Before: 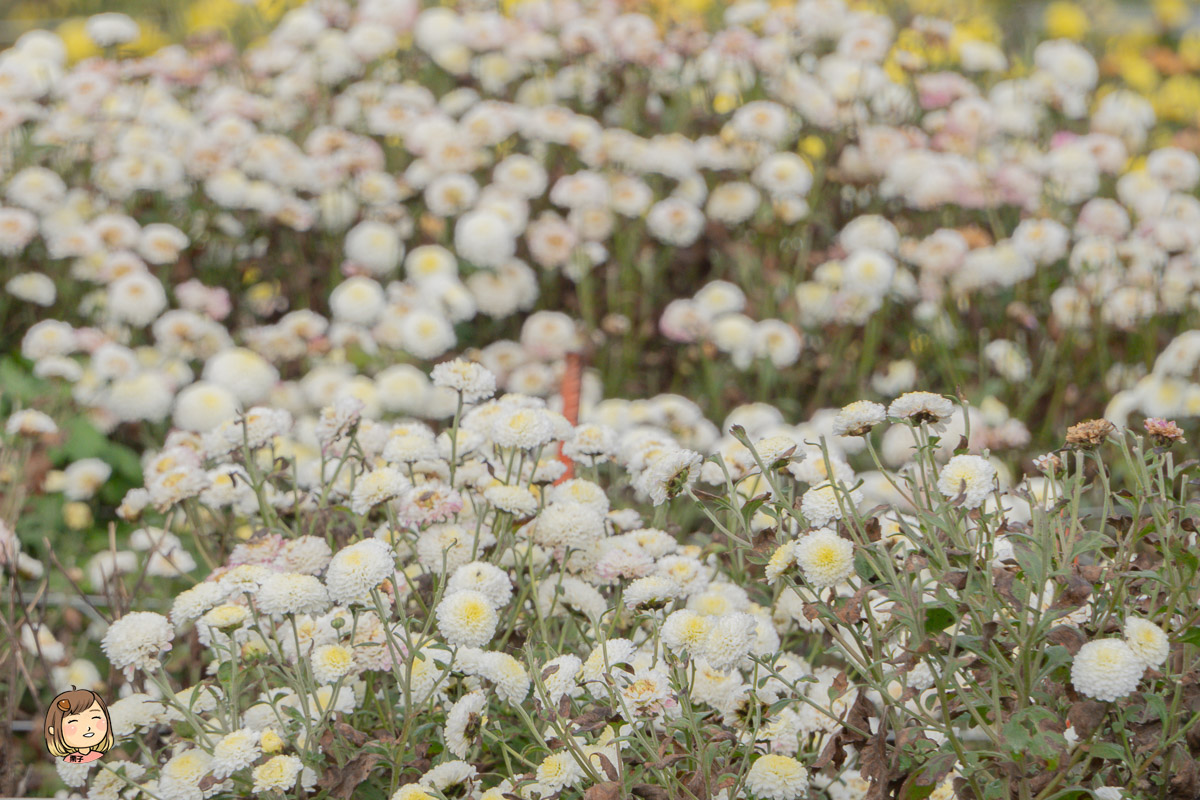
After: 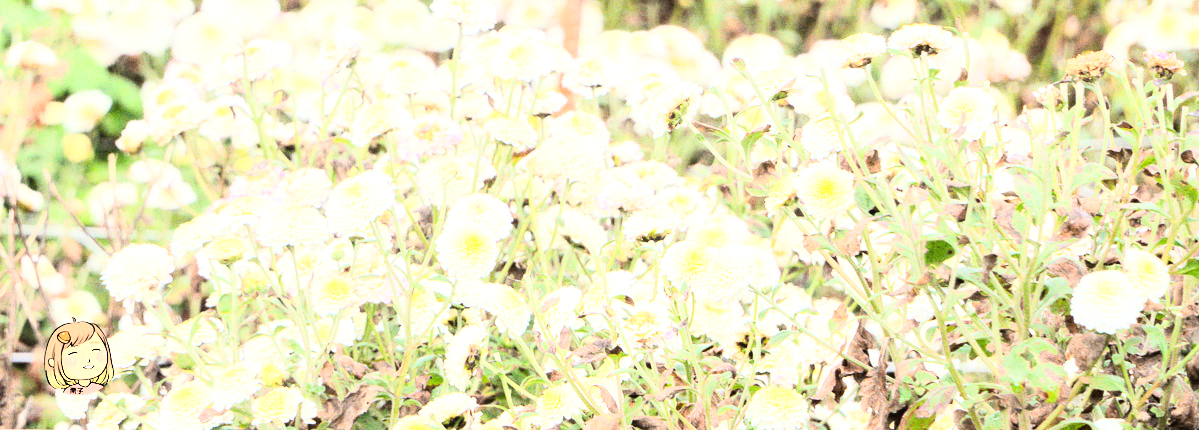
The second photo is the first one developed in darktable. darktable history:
rgb curve: curves: ch0 [(0, 0) (0.21, 0.15) (0.24, 0.21) (0.5, 0.75) (0.75, 0.96) (0.89, 0.99) (1, 1)]; ch1 [(0, 0.02) (0.21, 0.13) (0.25, 0.2) (0.5, 0.67) (0.75, 0.9) (0.89, 0.97) (1, 1)]; ch2 [(0, 0.02) (0.21, 0.13) (0.25, 0.2) (0.5, 0.67) (0.75, 0.9) (0.89, 0.97) (1, 1)], compensate middle gray true
crop and rotate: top 46.237%
grain: coarseness 0.09 ISO
exposure: black level correction 0, exposure 1.1 EV, compensate exposure bias true, compensate highlight preservation false
